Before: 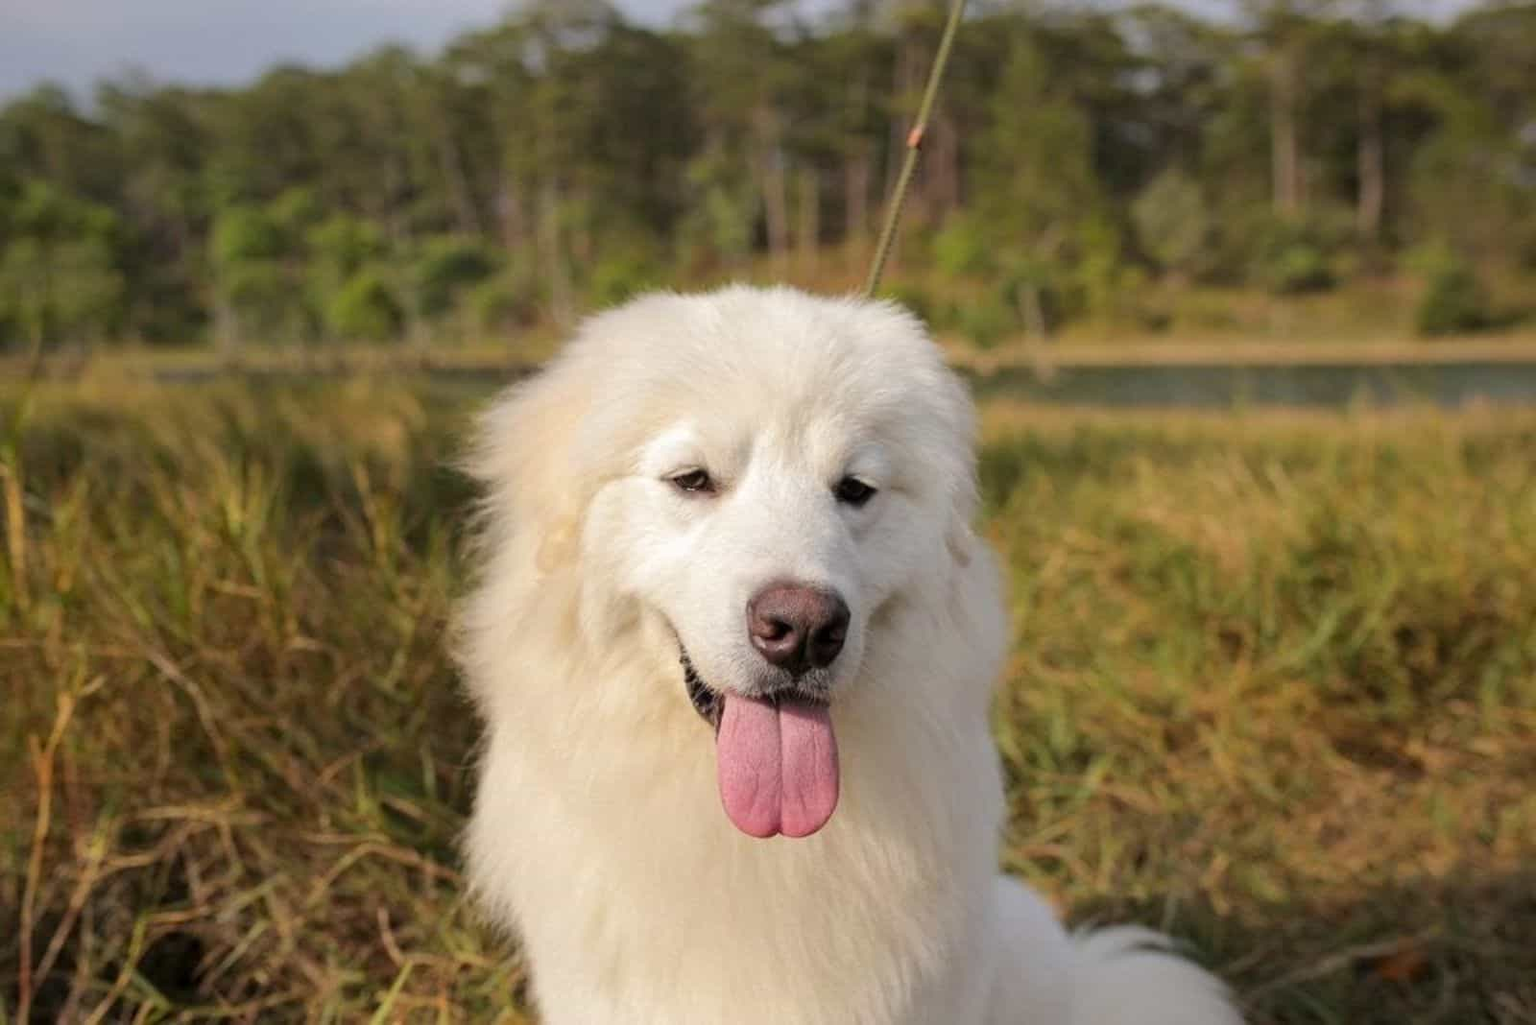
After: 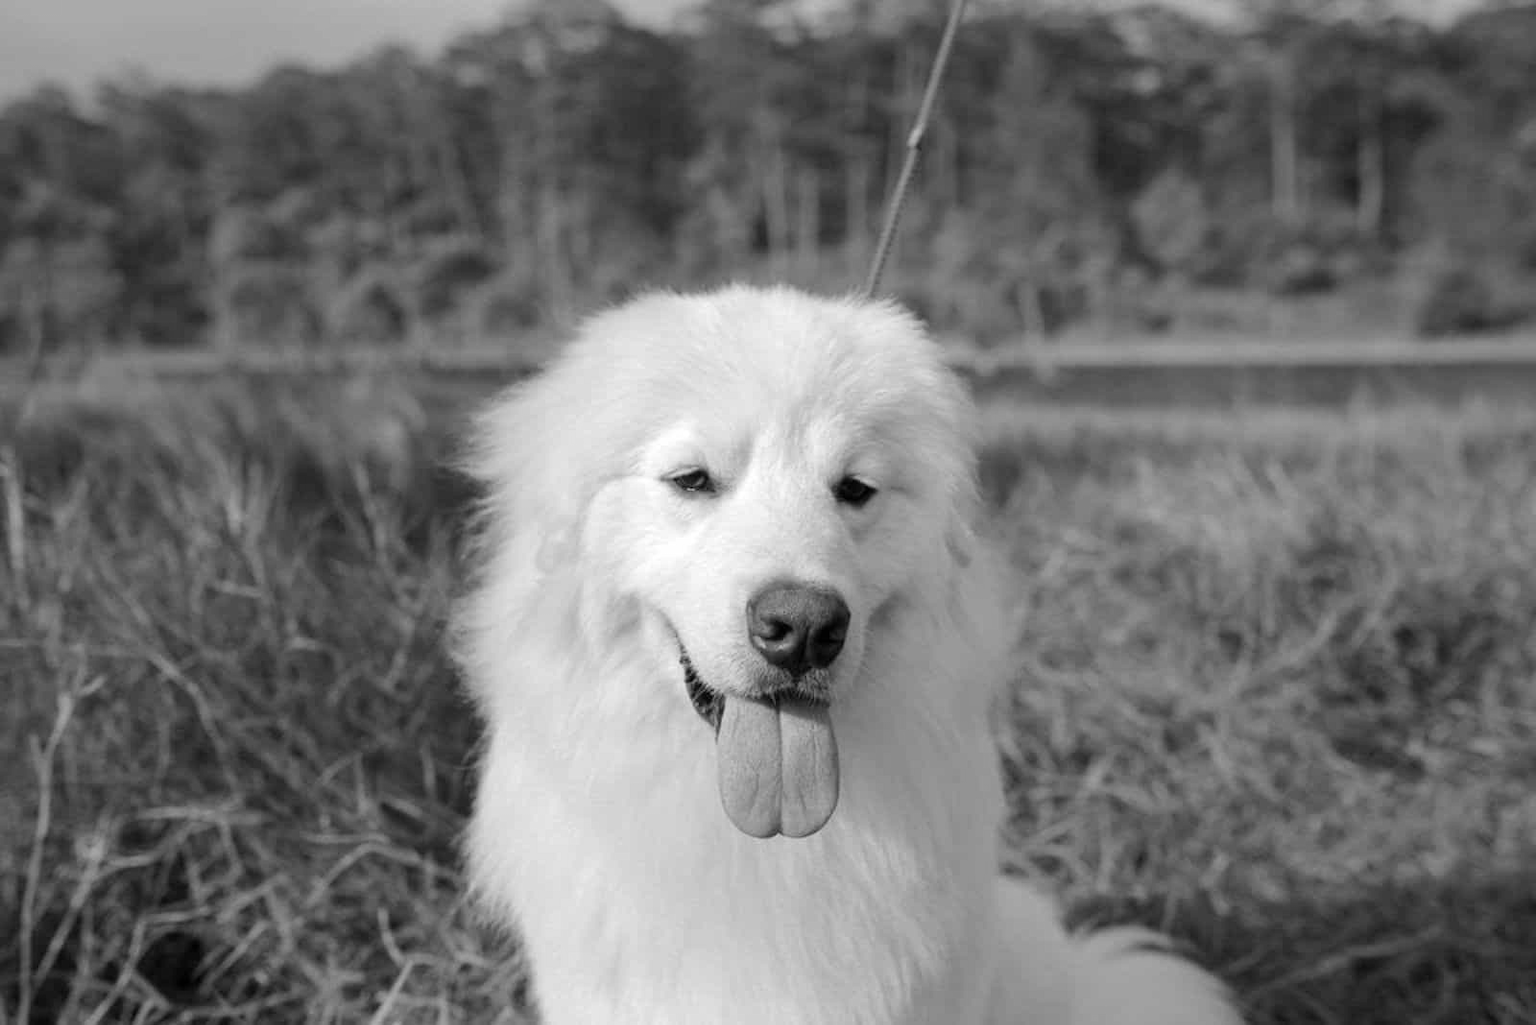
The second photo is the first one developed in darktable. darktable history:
white balance: red 1.123, blue 0.83
monochrome: on, module defaults
